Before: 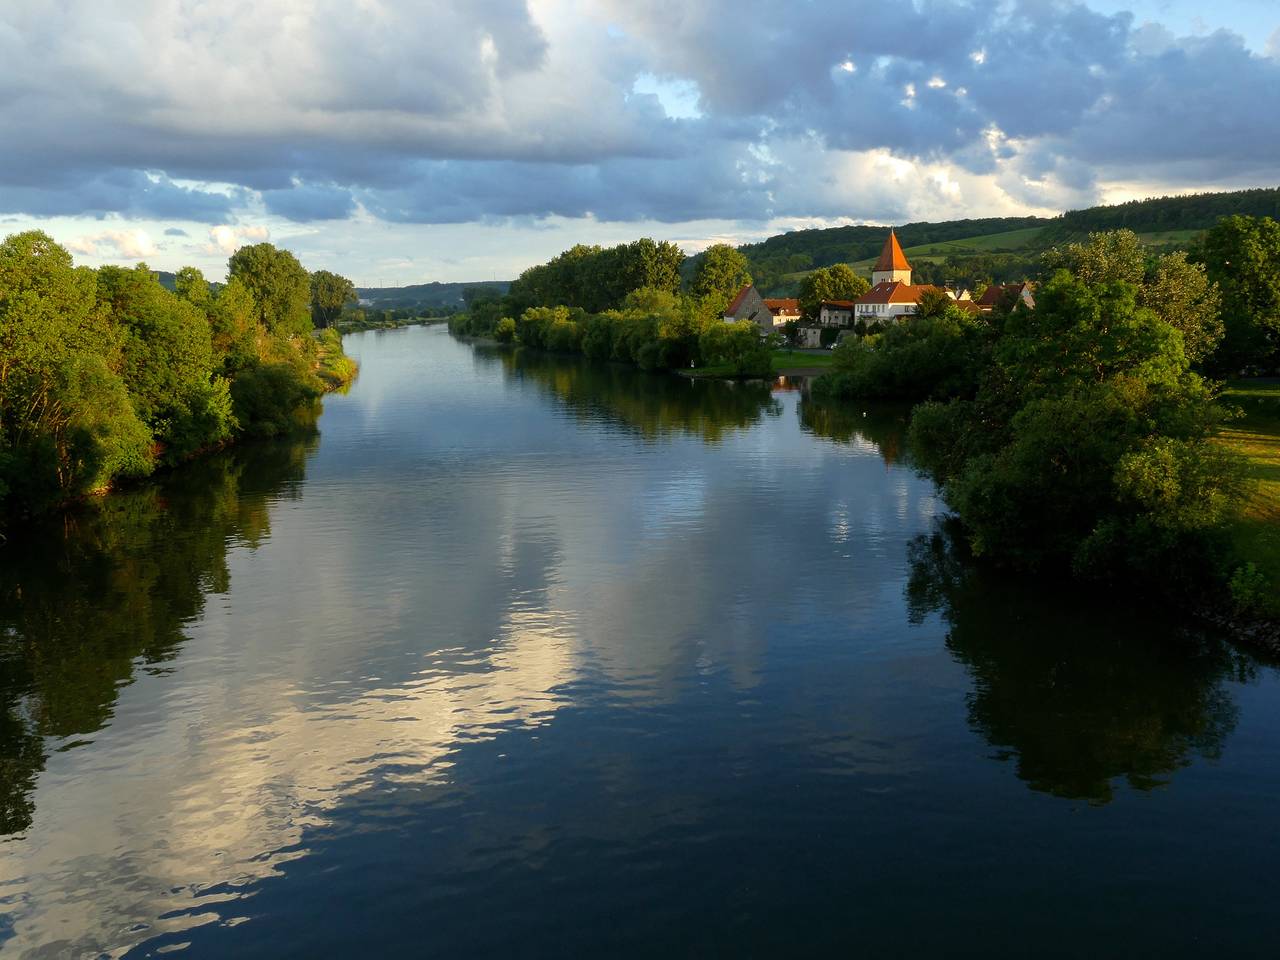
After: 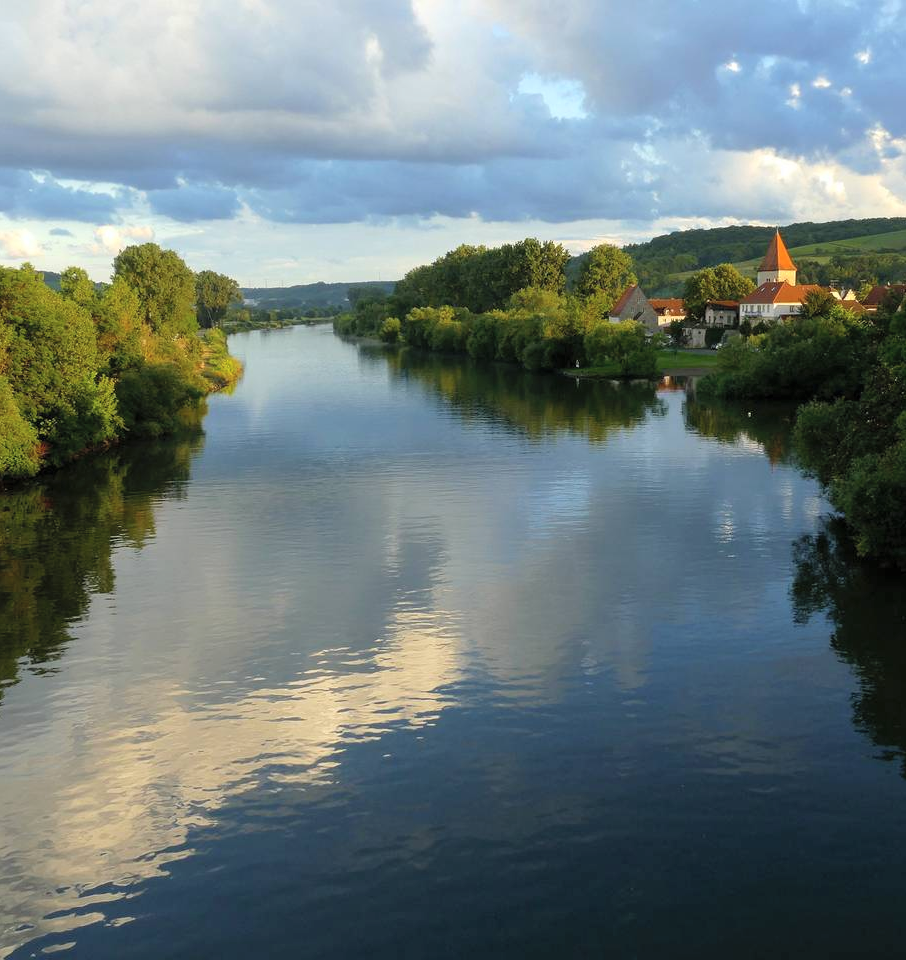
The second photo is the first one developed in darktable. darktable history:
crop and rotate: left 9.061%, right 20.142%
contrast brightness saturation: brightness 0.13
